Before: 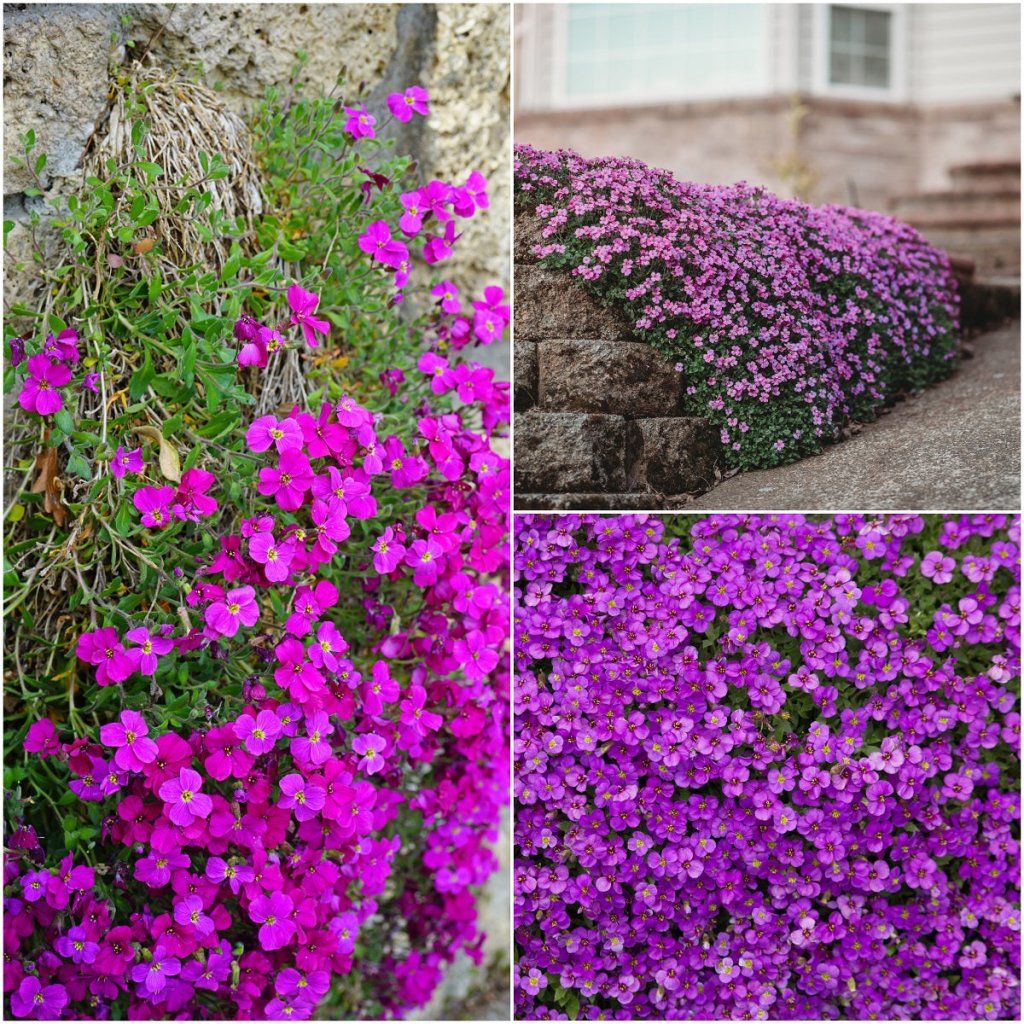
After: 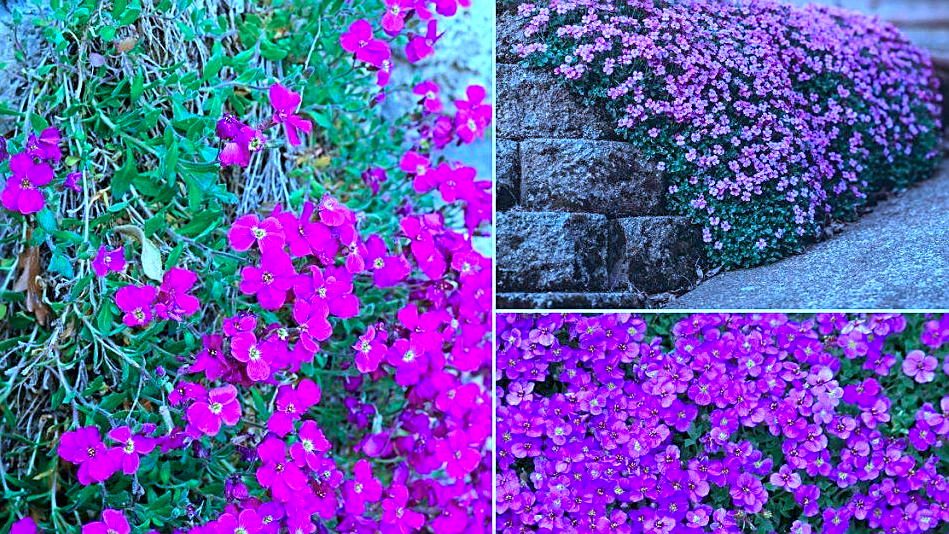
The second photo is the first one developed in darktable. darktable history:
color calibration: illuminant as shot in camera, x 0.462, y 0.417, temperature 2661.68 K, saturation algorithm version 1 (2020)
sharpen: on, module defaults
crop: left 1.778%, top 19.678%, right 5.485%, bottom 28.089%
exposure: black level correction 0.001, exposure 0.498 EV, compensate exposure bias true, compensate highlight preservation false
